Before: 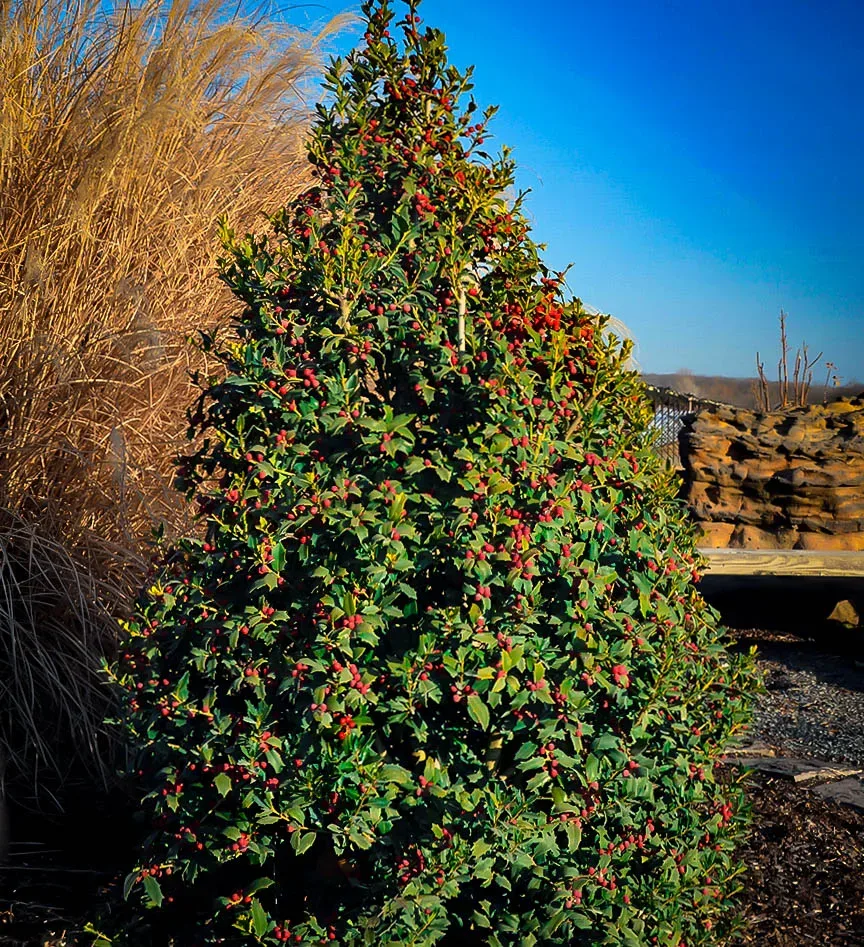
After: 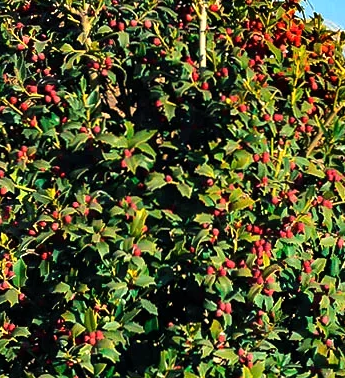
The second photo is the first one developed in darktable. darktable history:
crop: left 30%, top 30%, right 30%, bottom 30%
tone equalizer: -8 EV -0.417 EV, -7 EV -0.389 EV, -6 EV -0.333 EV, -5 EV -0.222 EV, -3 EV 0.222 EV, -2 EV 0.333 EV, -1 EV 0.389 EV, +0 EV 0.417 EV, edges refinement/feathering 500, mask exposure compensation -1.57 EV, preserve details no
